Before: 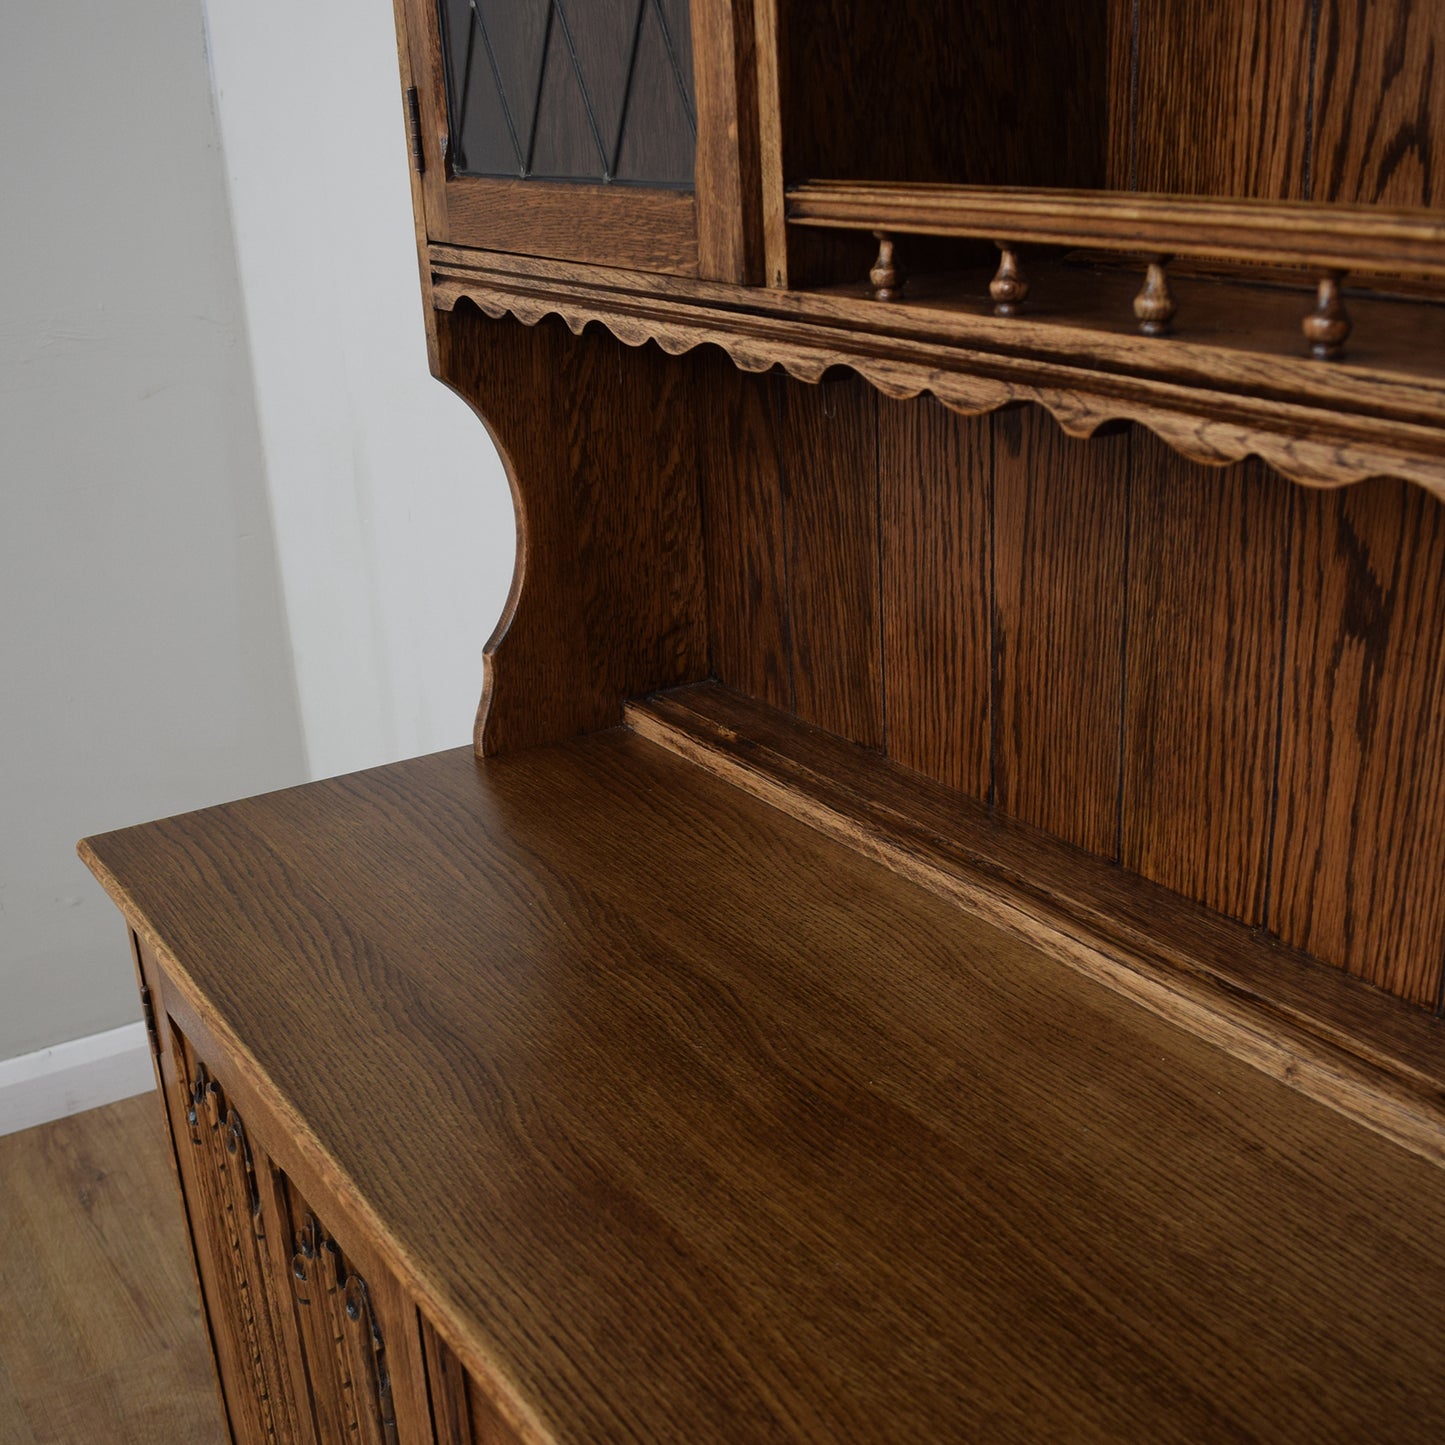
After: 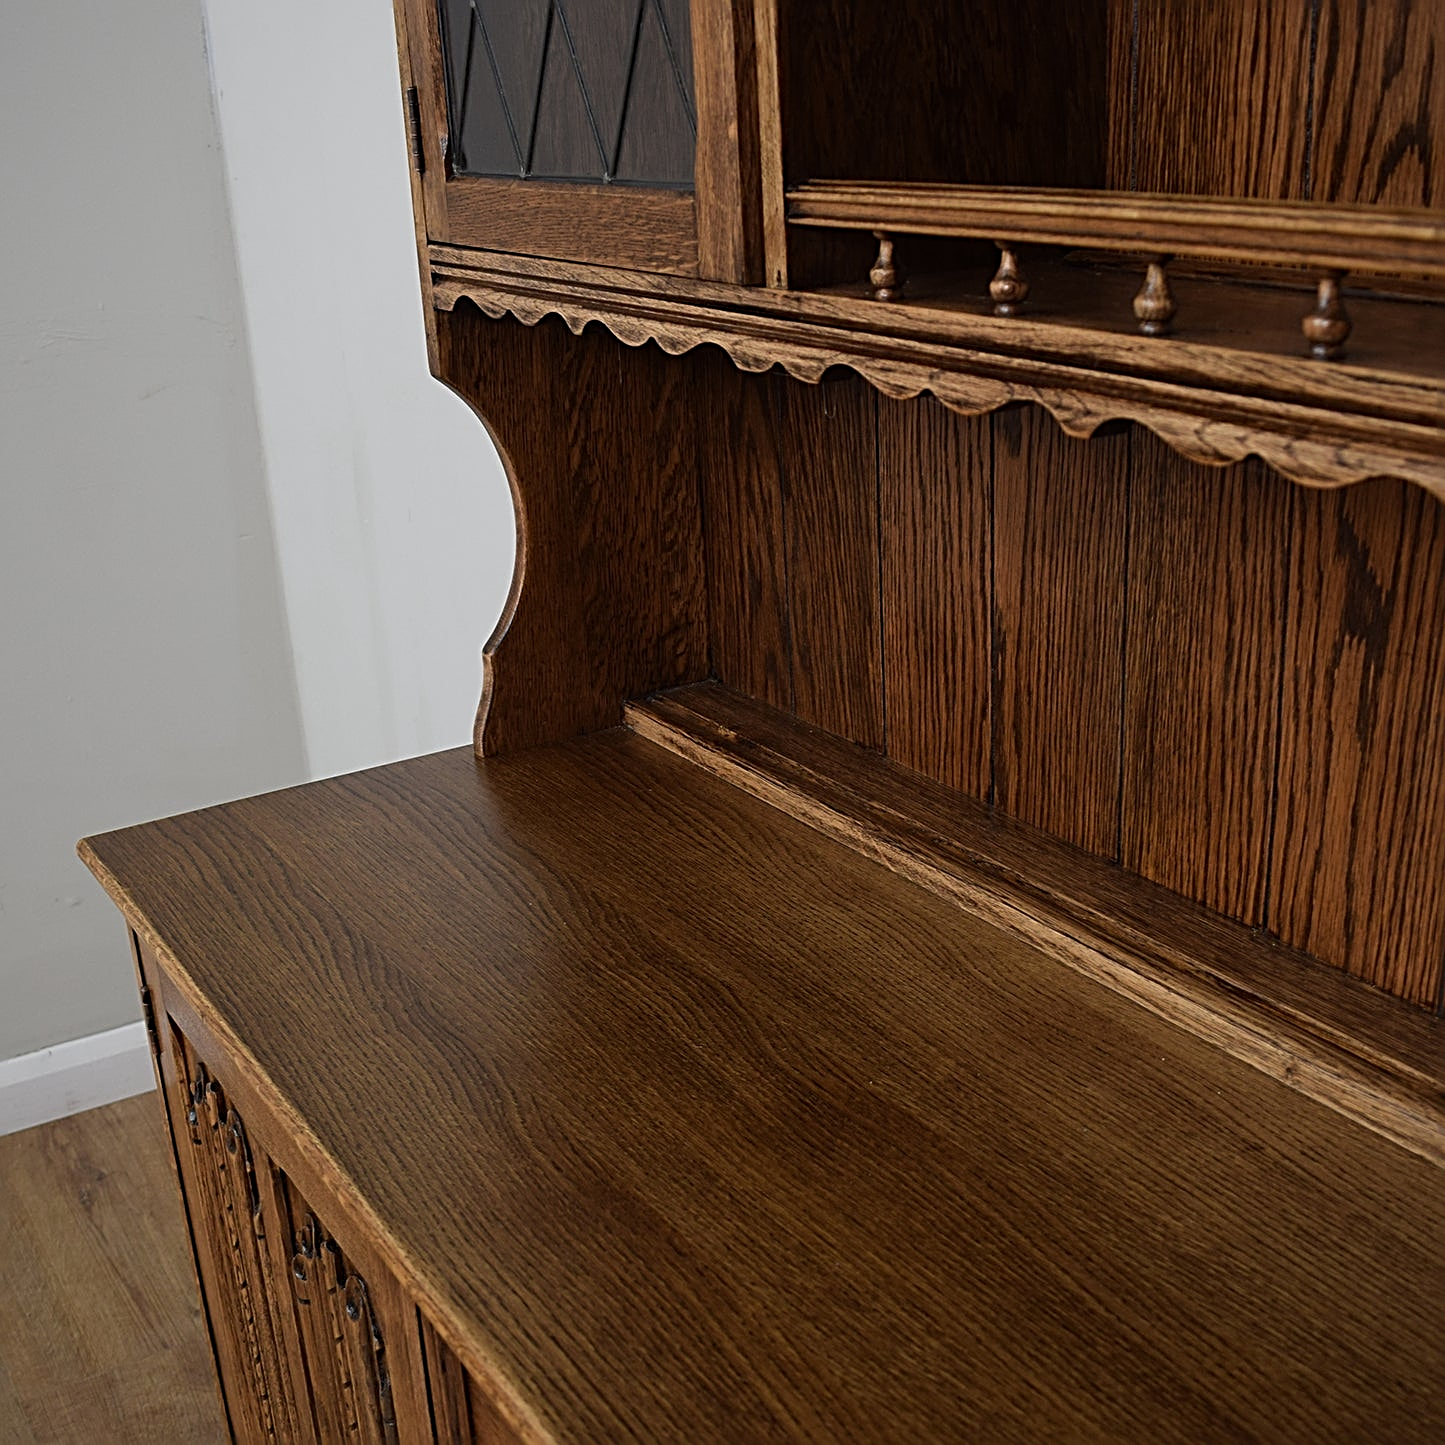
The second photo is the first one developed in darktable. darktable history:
sharpen: radius 3.045, amount 0.762
